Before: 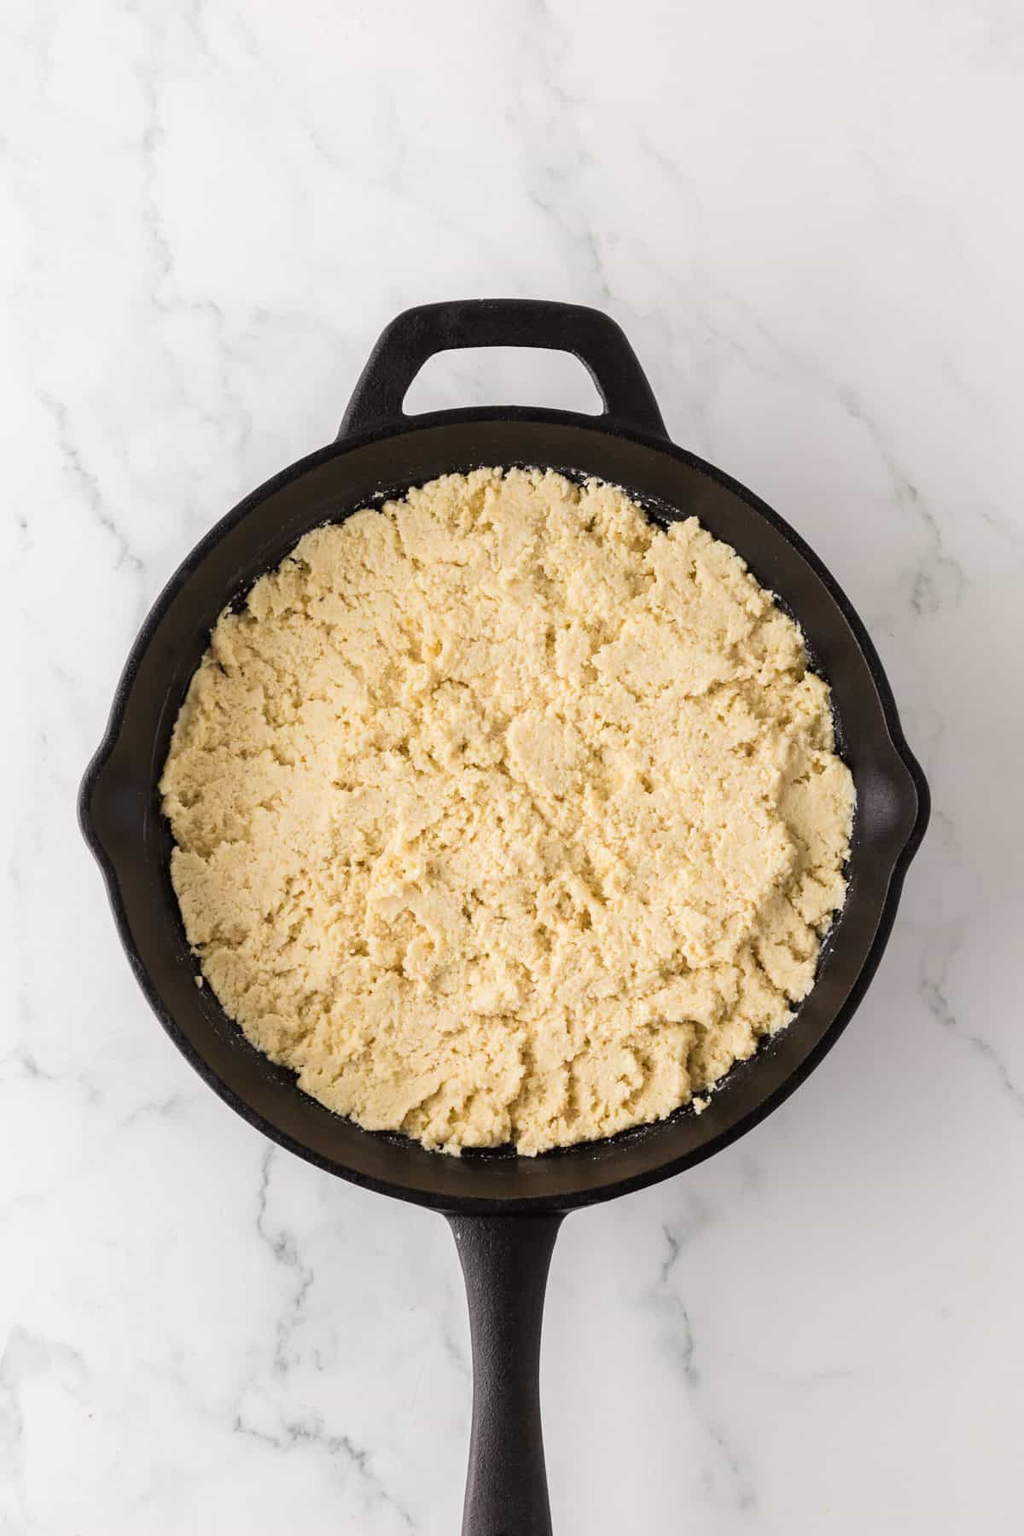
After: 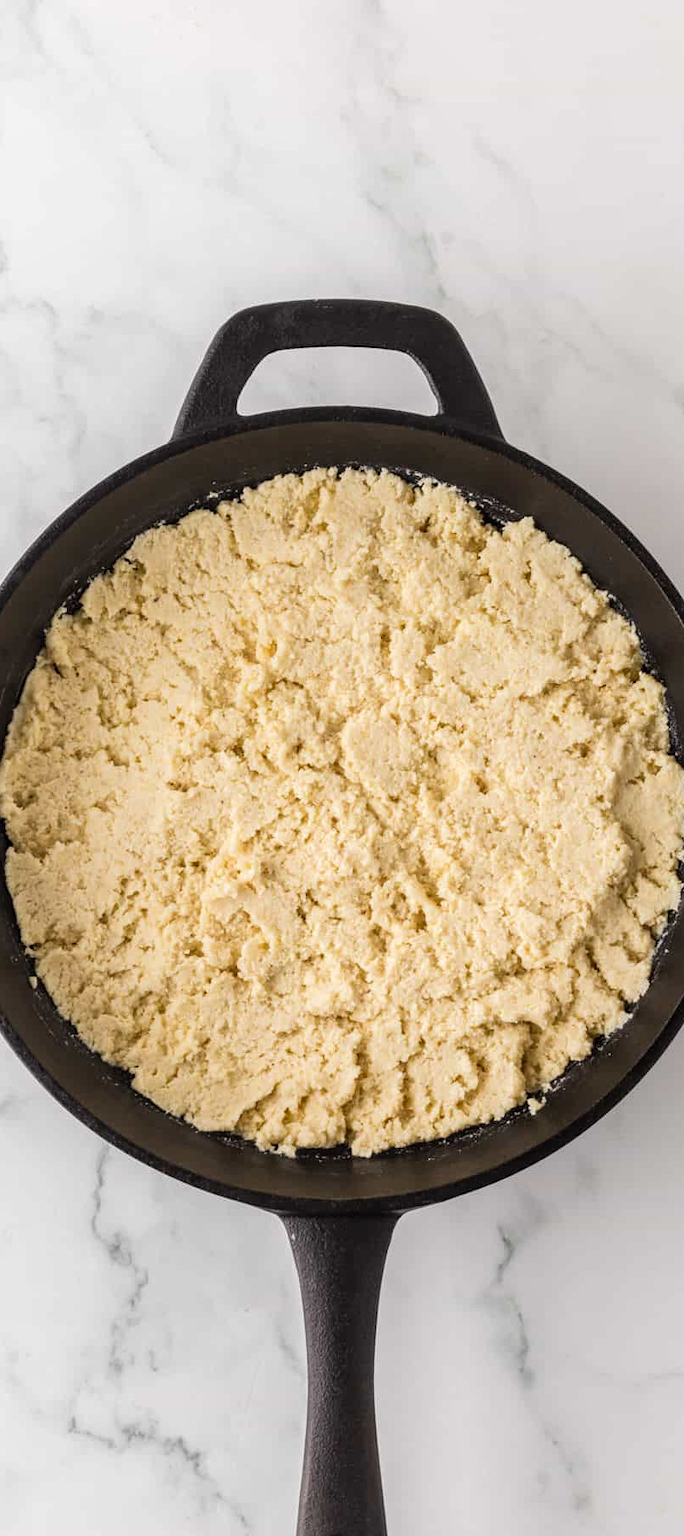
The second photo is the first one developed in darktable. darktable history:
local contrast: on, module defaults
crop and rotate: left 16.245%, right 16.903%
